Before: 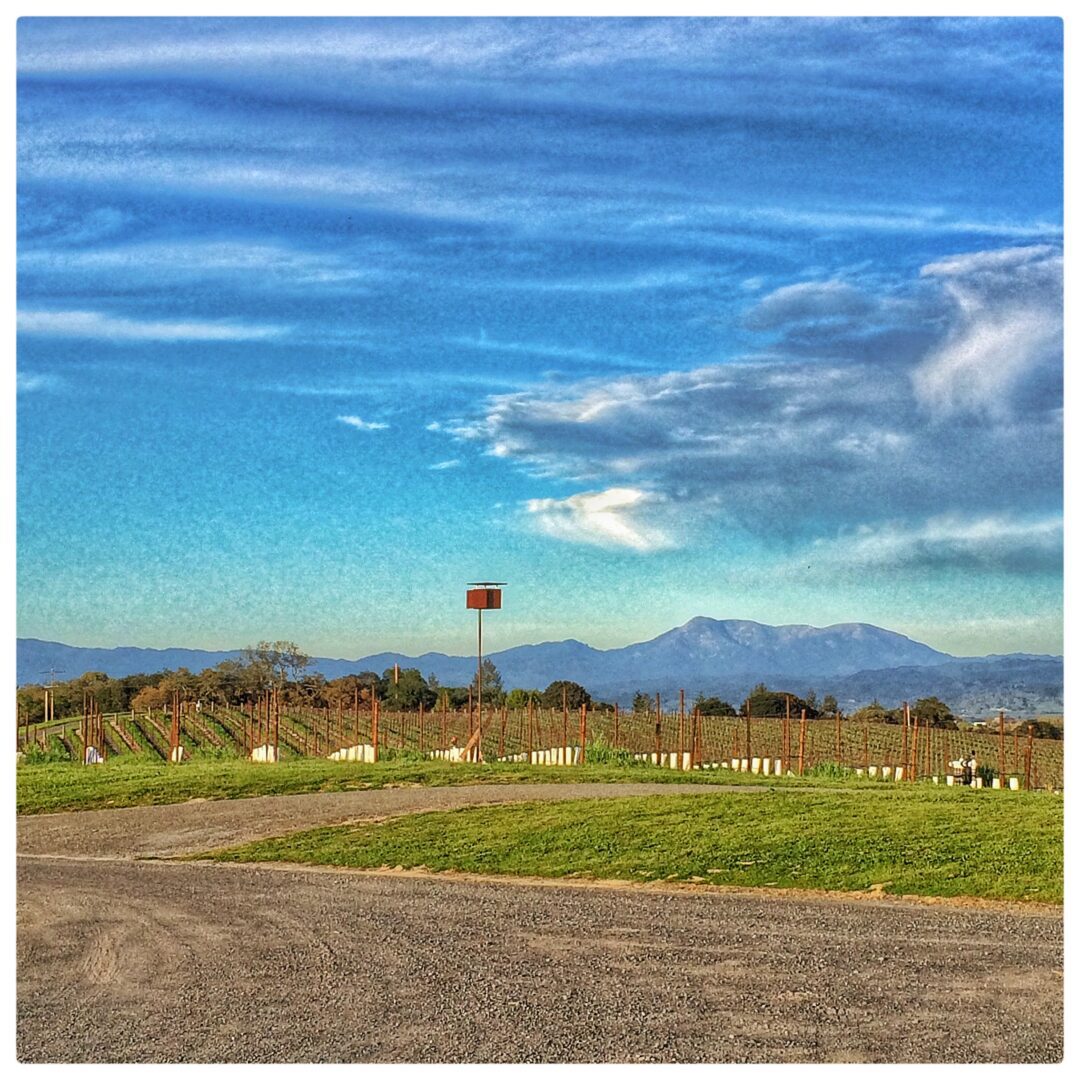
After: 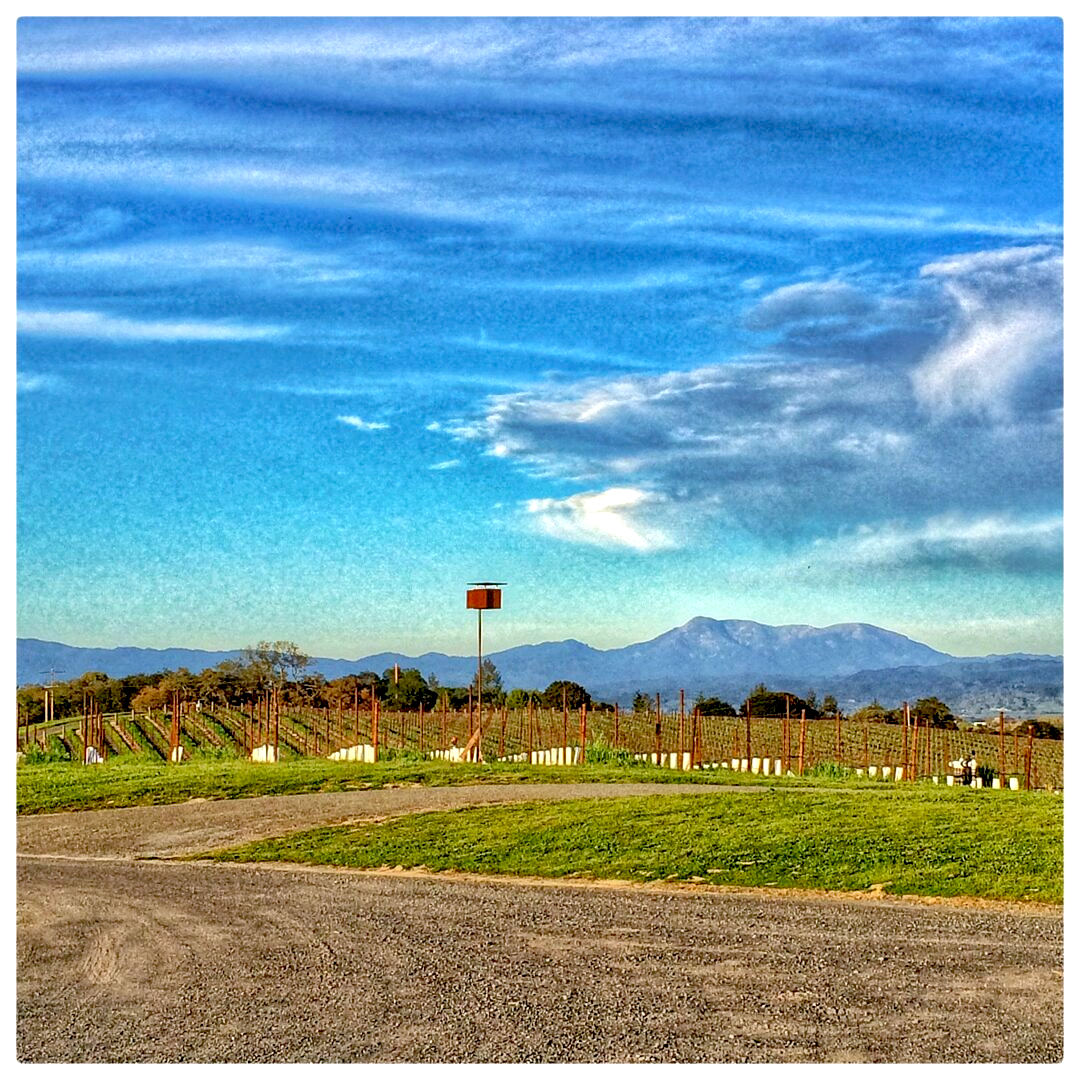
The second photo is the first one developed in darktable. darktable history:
tone equalizer: on, module defaults
exposure: black level correction 0.031, exposure 0.304 EV, compensate highlight preservation false
